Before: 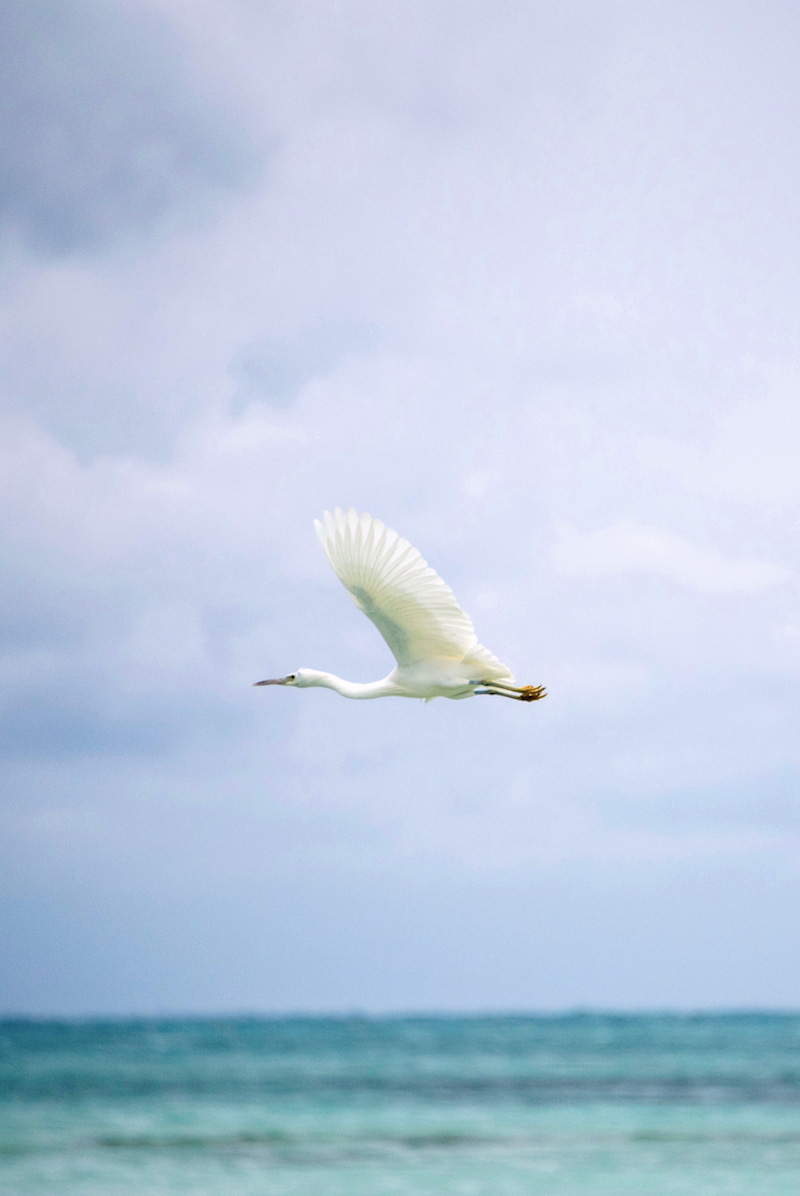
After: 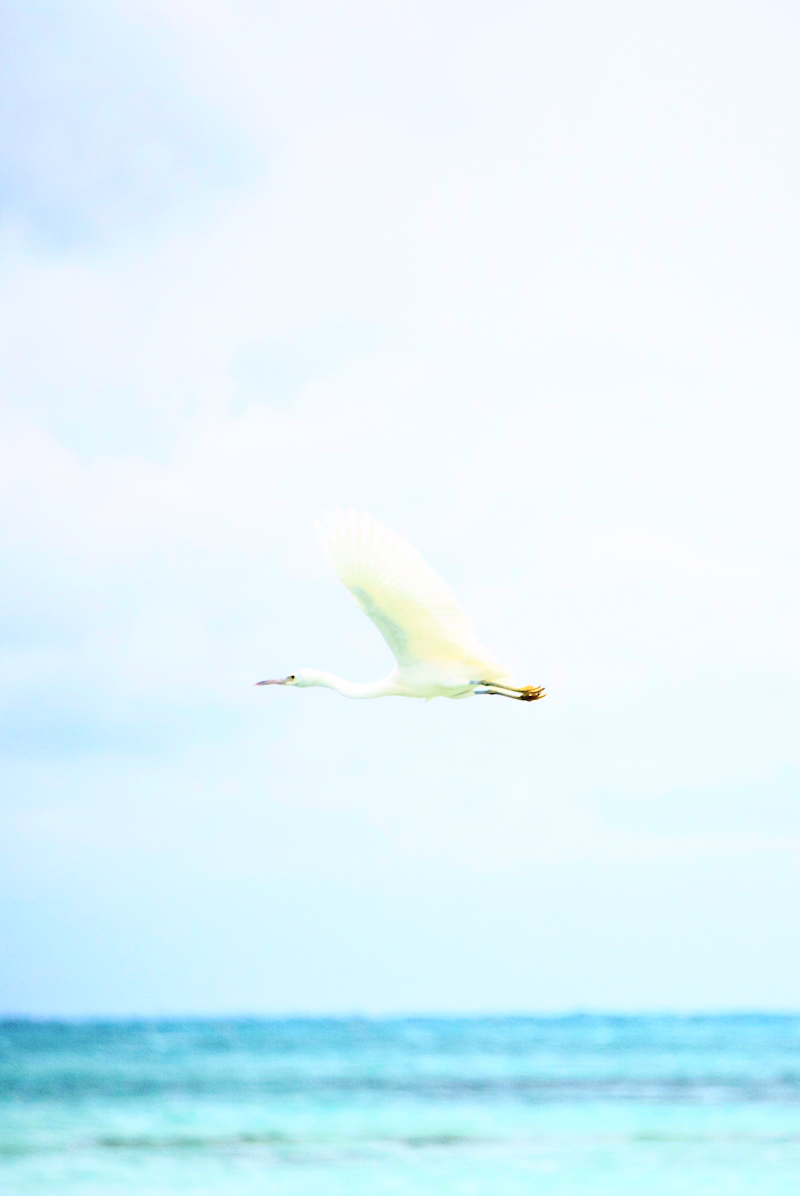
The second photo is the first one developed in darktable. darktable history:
base curve: curves: ch0 [(0, 0) (0.018, 0.026) (0.143, 0.37) (0.33, 0.731) (0.458, 0.853) (0.735, 0.965) (0.905, 0.986) (1, 1)]
contrast equalizer: y [[0.5 ×4, 0.483, 0.43], [0.5 ×6], [0.5 ×6], [0 ×6], [0 ×6]]
